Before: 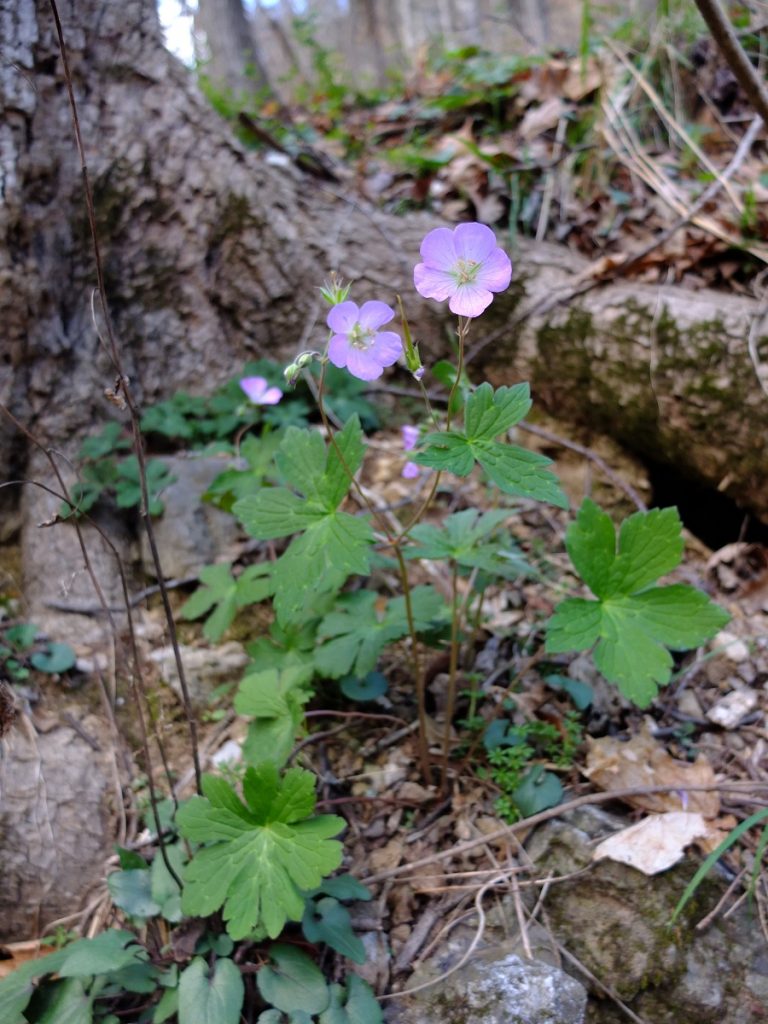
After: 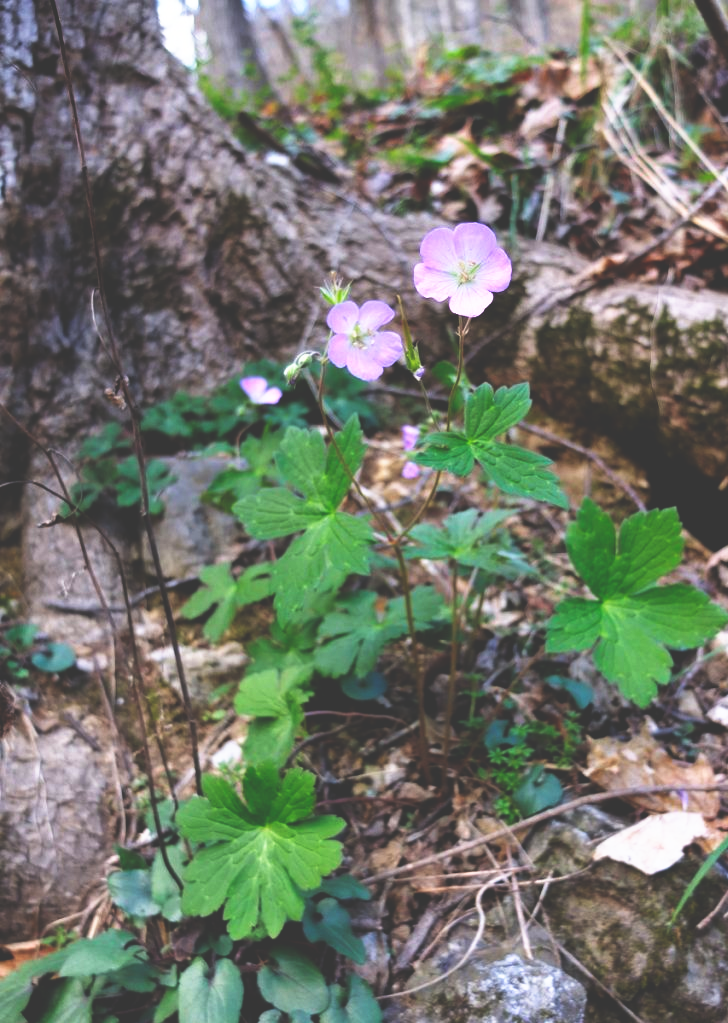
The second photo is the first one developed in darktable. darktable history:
base curve: curves: ch0 [(0, 0.036) (0.007, 0.037) (0.604, 0.887) (1, 1)], preserve colors none
crop and rotate: right 5.167%
